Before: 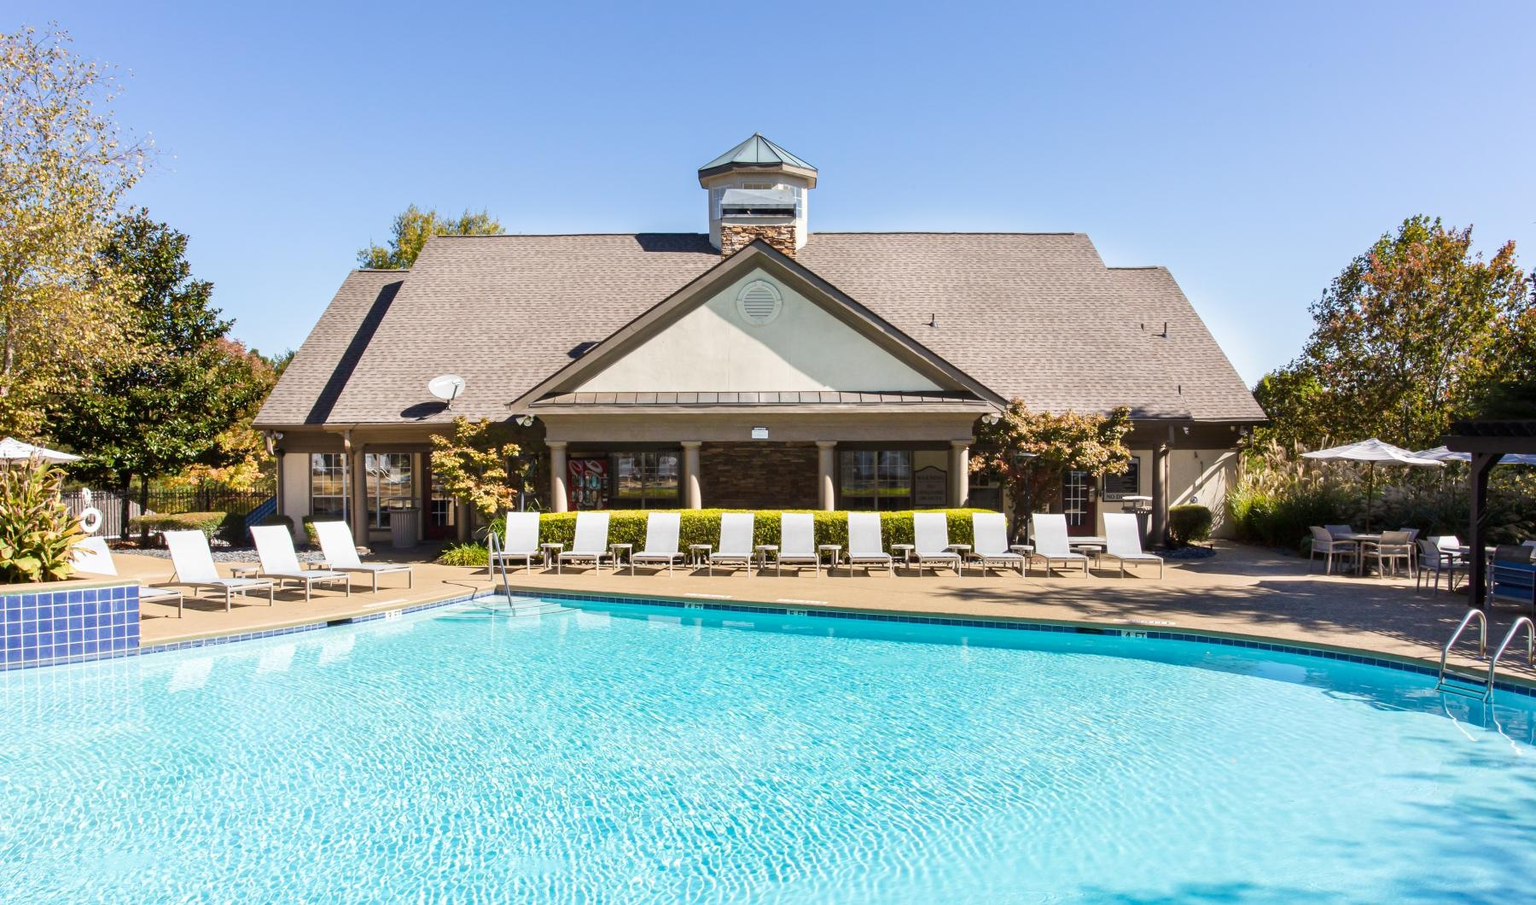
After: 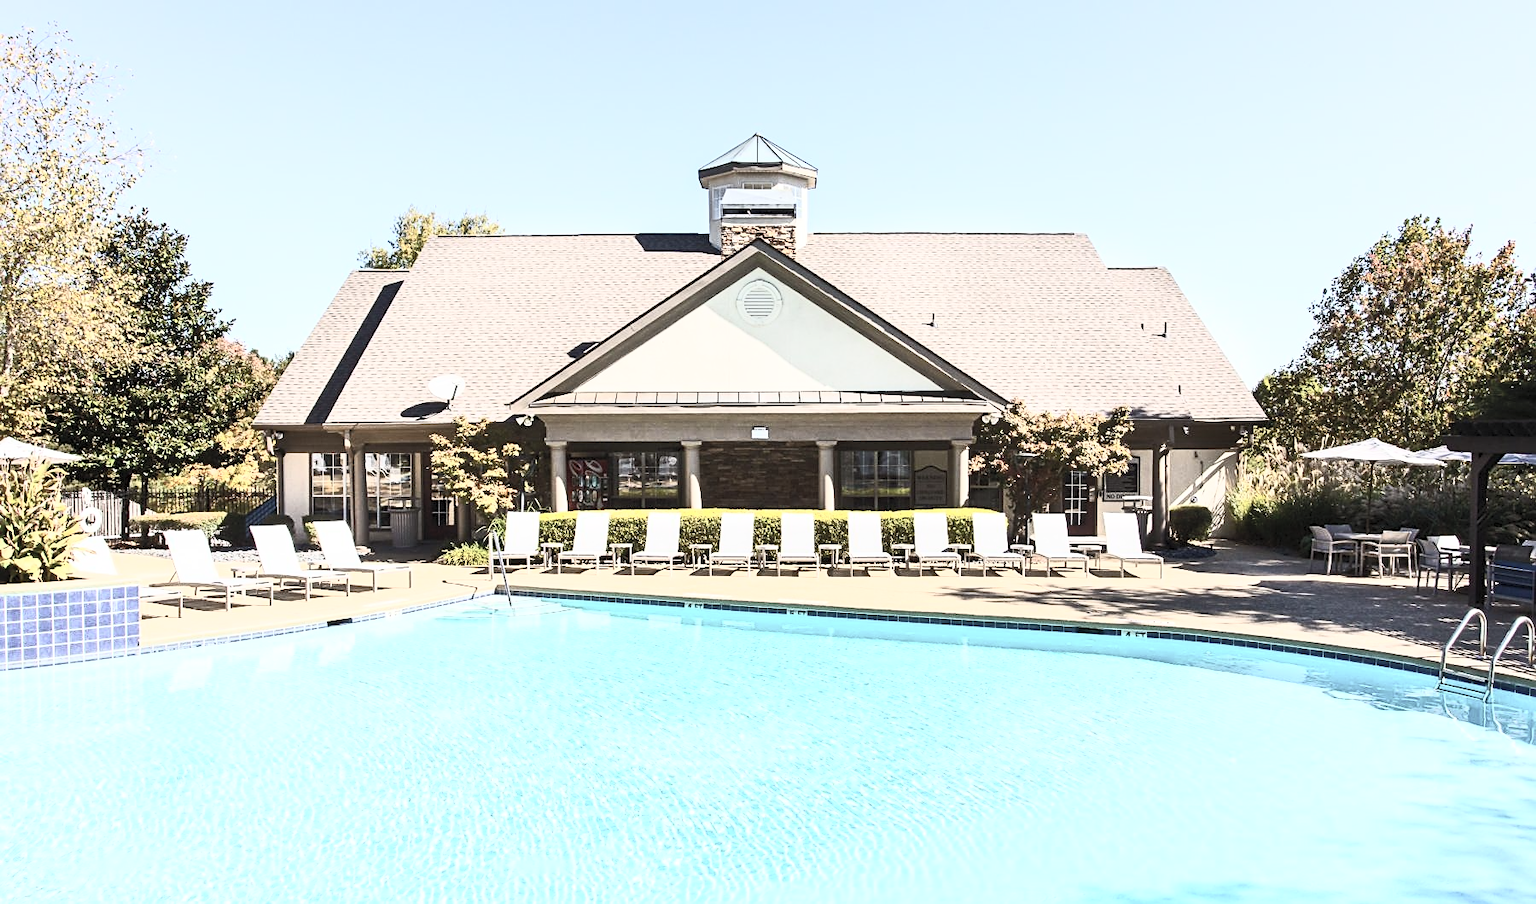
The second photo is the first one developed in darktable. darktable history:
sharpen: on, module defaults
tone equalizer: on, module defaults
contrast brightness saturation: contrast 0.559, brightness 0.566, saturation -0.335
